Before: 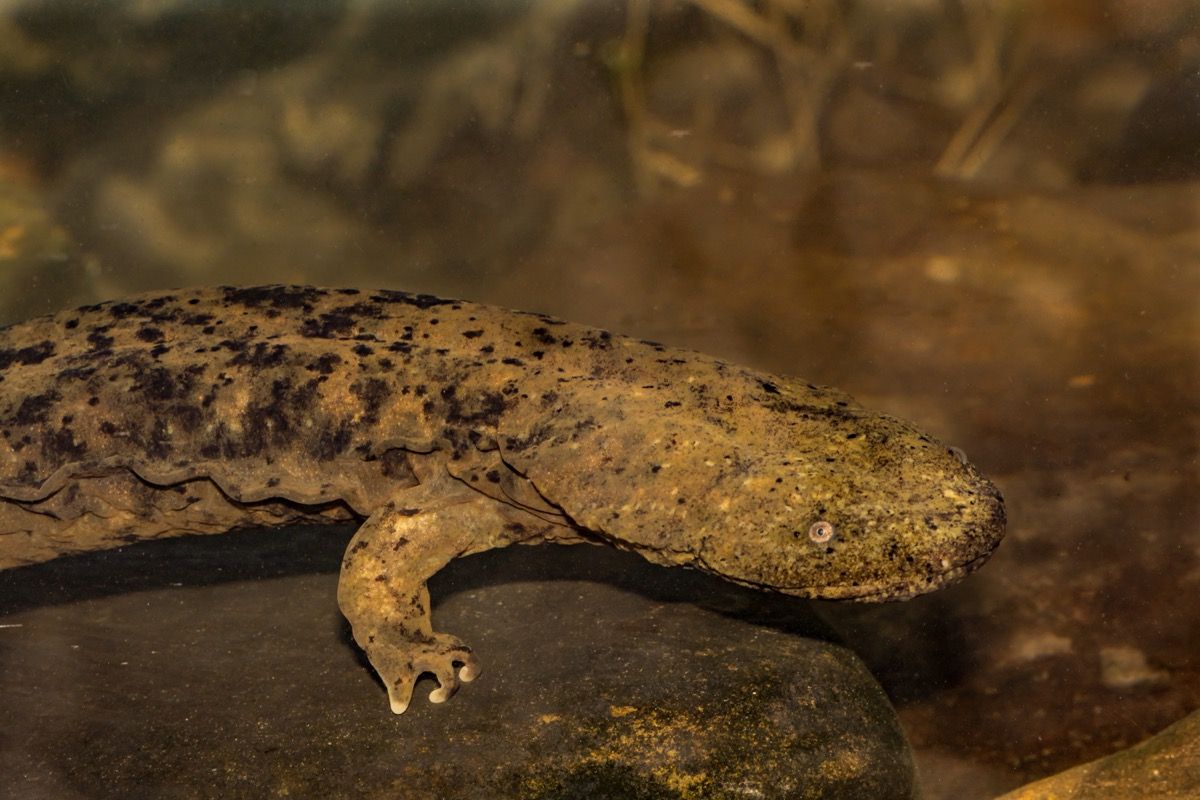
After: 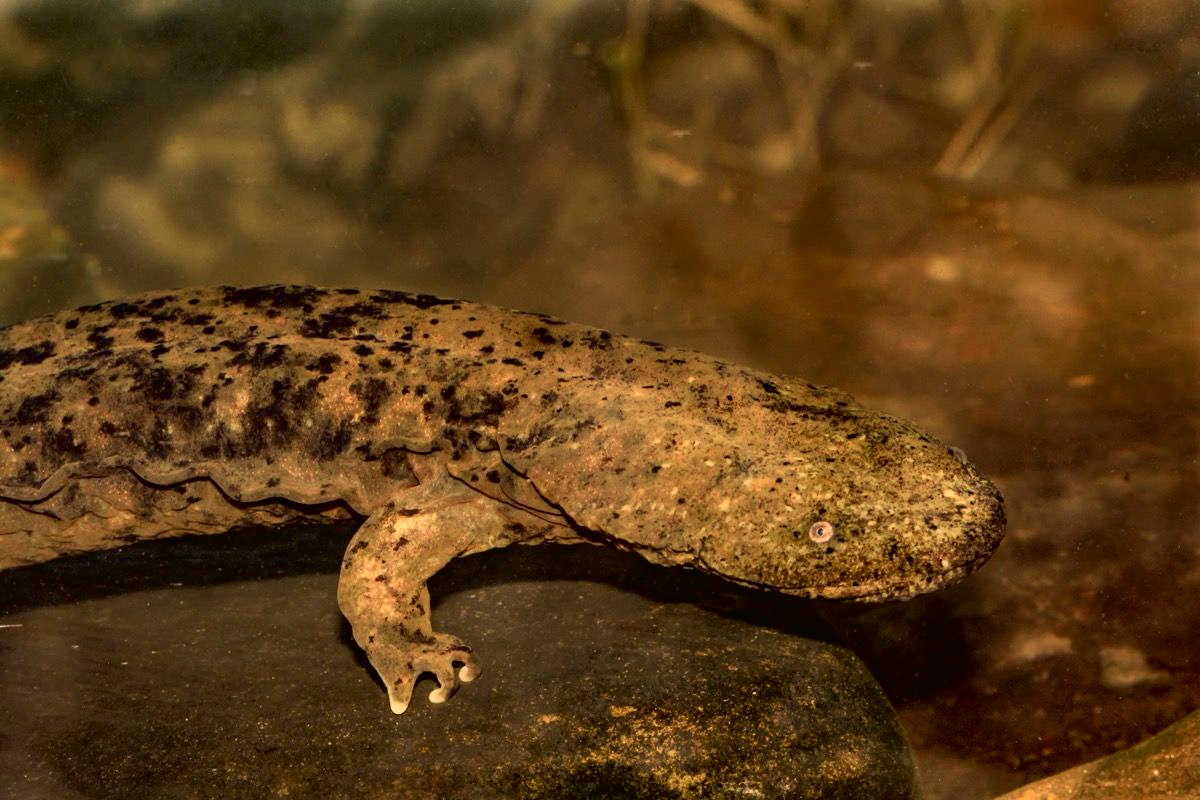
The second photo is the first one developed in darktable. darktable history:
tone curve: curves: ch0 [(0, 0.013) (0.054, 0.018) (0.205, 0.191) (0.289, 0.292) (0.39, 0.424) (0.493, 0.551) (0.647, 0.752) (0.796, 0.887) (1, 0.998)]; ch1 [(0, 0) (0.371, 0.339) (0.477, 0.452) (0.494, 0.495) (0.501, 0.501) (0.51, 0.516) (0.54, 0.557) (0.572, 0.605) (0.625, 0.687) (0.774, 0.841) (1, 1)]; ch2 [(0, 0) (0.32, 0.281) (0.403, 0.399) (0.441, 0.428) (0.47, 0.469) (0.498, 0.496) (0.524, 0.543) (0.551, 0.579) (0.633, 0.665) (0.7, 0.711) (1, 1)], color space Lab, independent channels, preserve colors none
